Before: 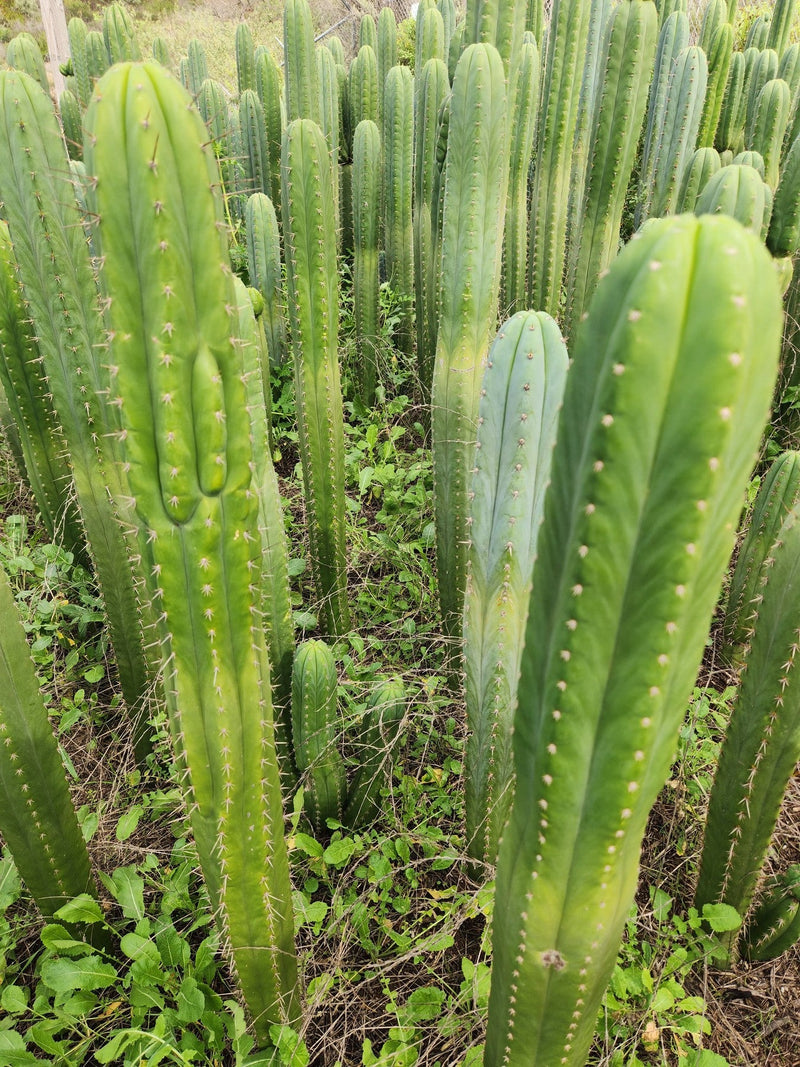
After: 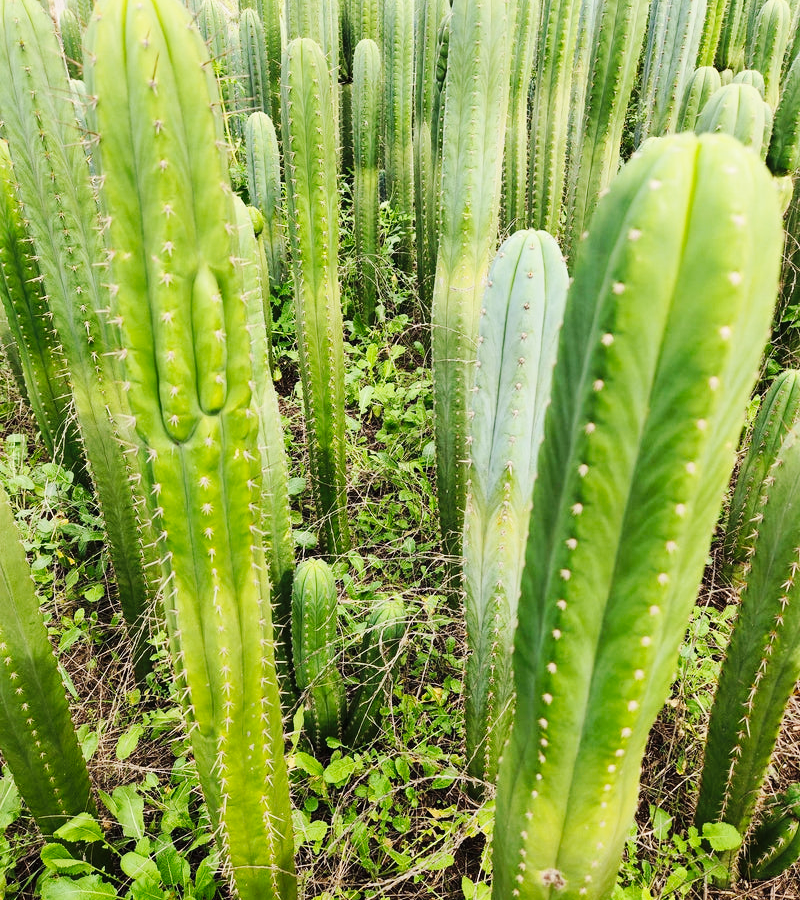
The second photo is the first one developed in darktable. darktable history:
base curve: curves: ch0 [(0, 0) (0.032, 0.025) (0.121, 0.166) (0.206, 0.329) (0.605, 0.79) (1, 1)], exposure shift 0.01, preserve colors none
crop: top 7.606%, bottom 8.001%
